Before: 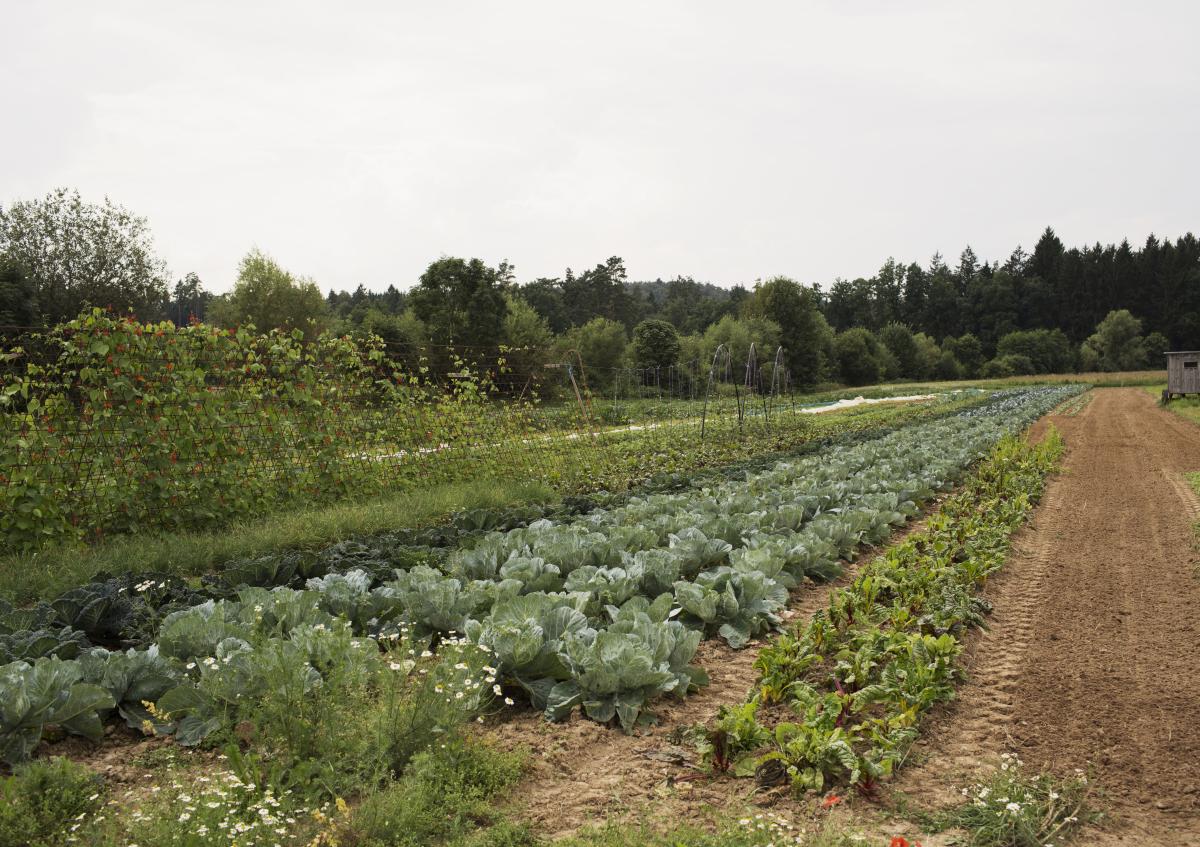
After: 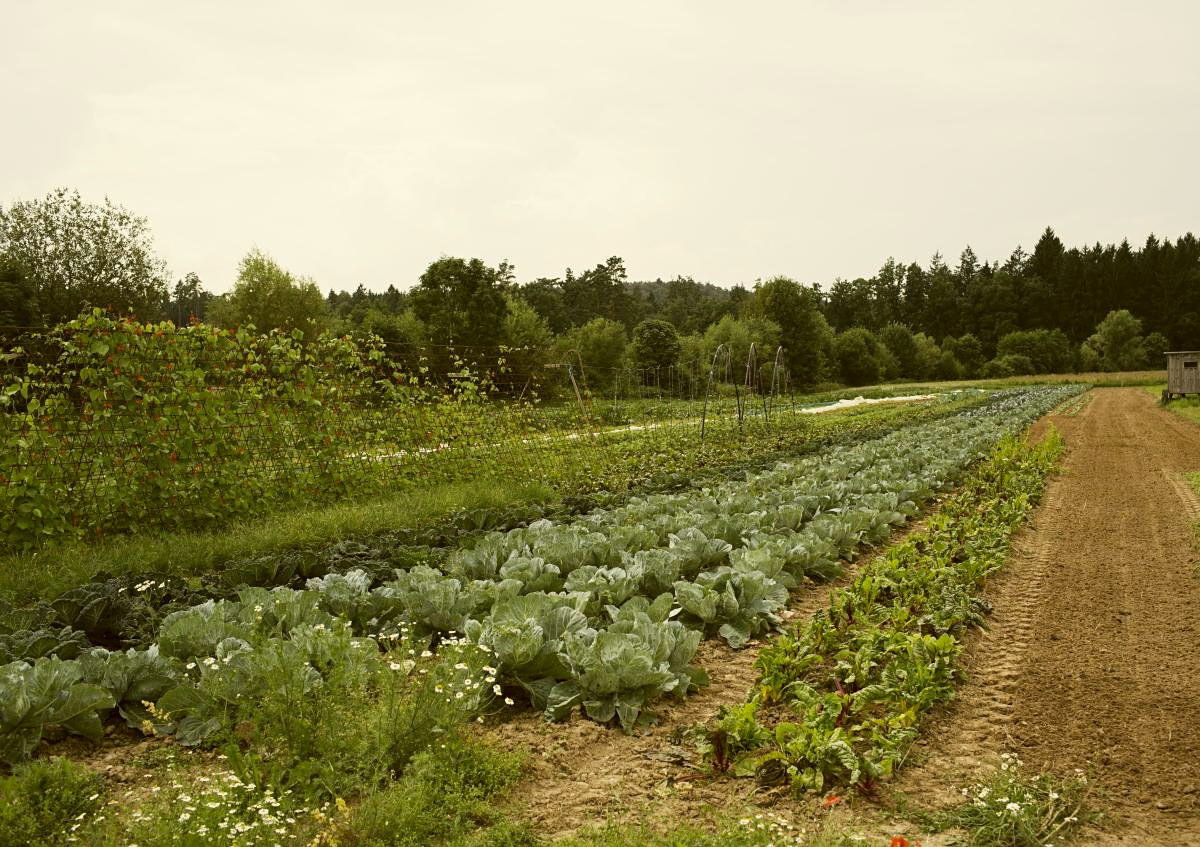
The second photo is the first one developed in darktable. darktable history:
color correction: highlights a* -1.43, highlights b* 10.12, shadows a* 0.395, shadows b* 19.35
sharpen: amount 0.2
